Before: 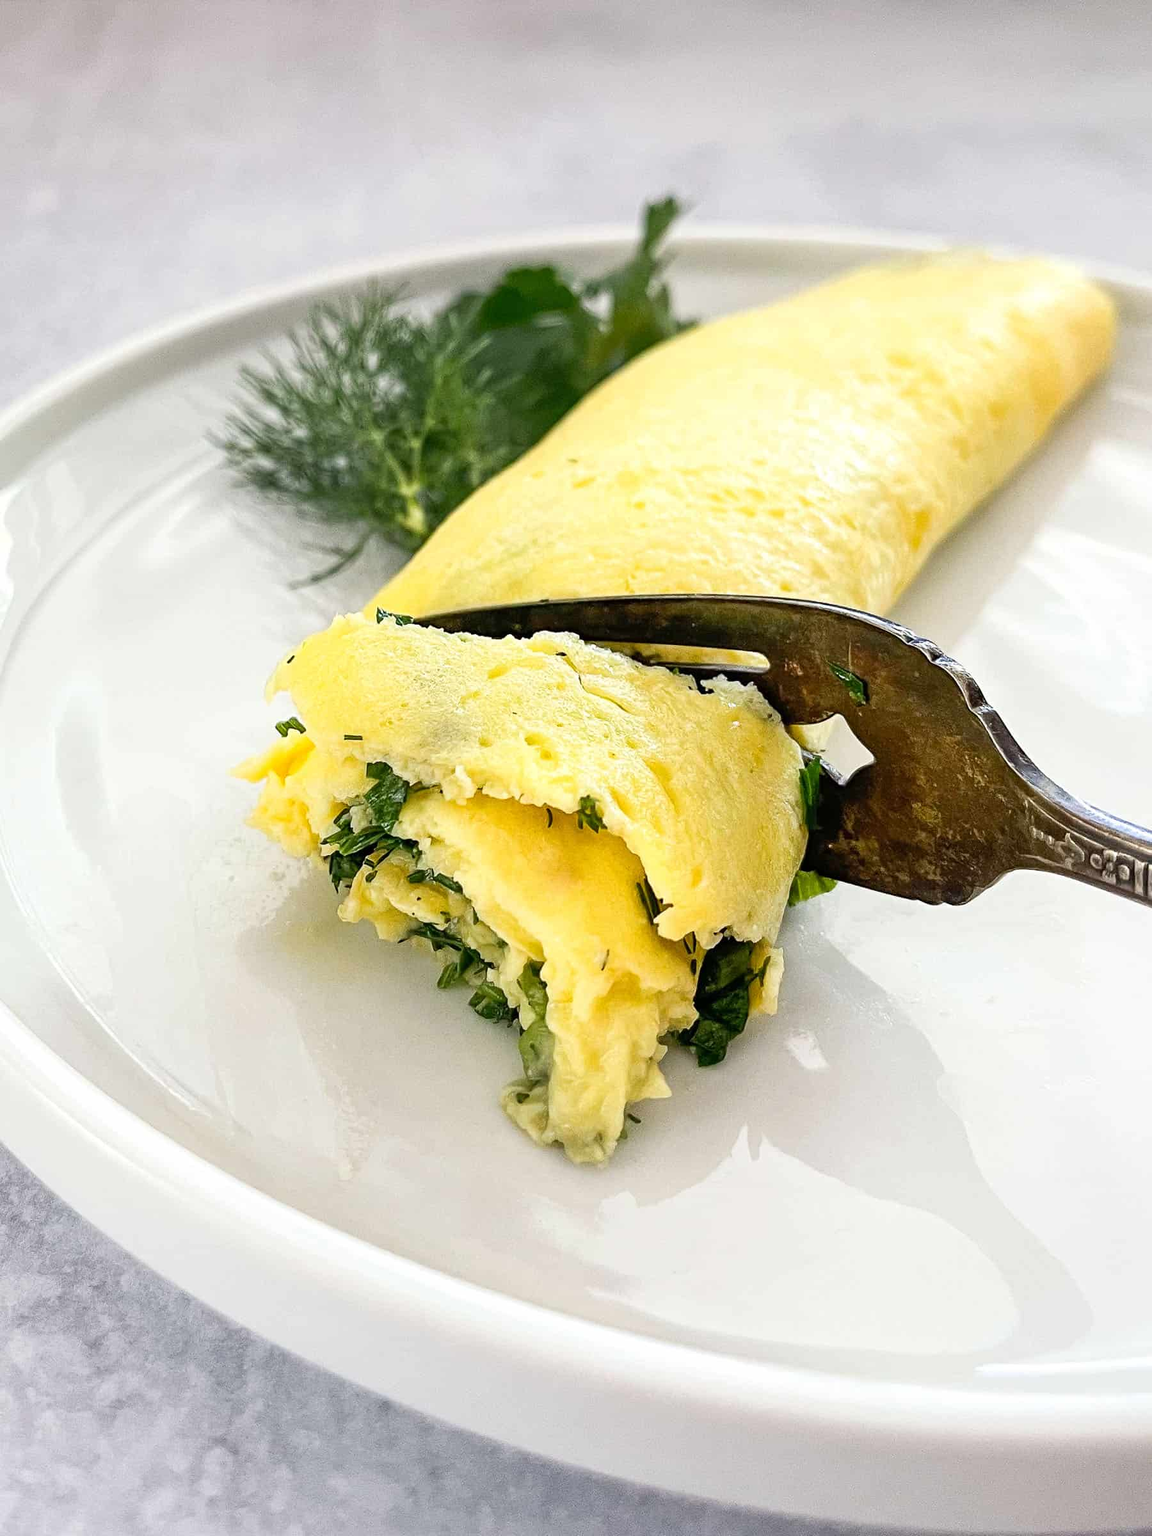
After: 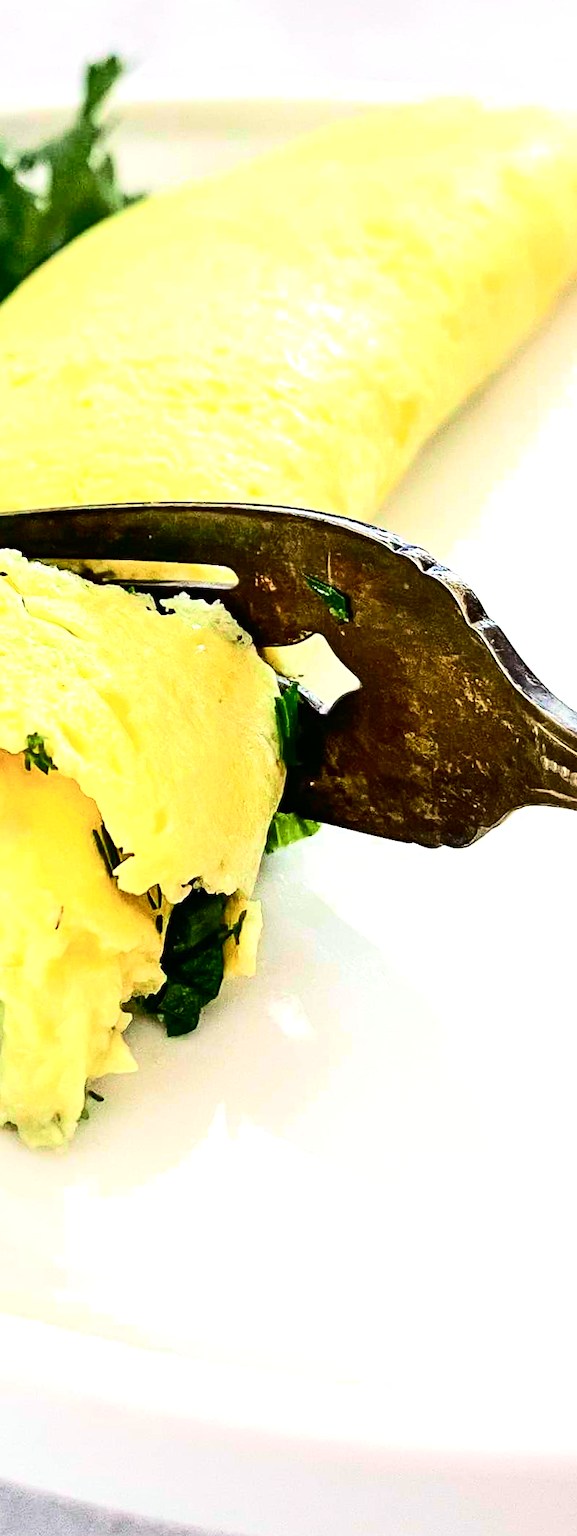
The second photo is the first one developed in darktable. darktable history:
tone curve: curves: ch0 [(0, 0.003) (0.044, 0.032) (0.12, 0.089) (0.197, 0.168) (0.281, 0.273) (0.468, 0.548) (0.588, 0.71) (0.701, 0.815) (0.86, 0.922) (1, 0.982)]; ch1 [(0, 0) (0.247, 0.215) (0.433, 0.382) (0.466, 0.426) (0.493, 0.481) (0.501, 0.5) (0.517, 0.524) (0.557, 0.582) (0.598, 0.651) (0.671, 0.735) (0.796, 0.85) (1, 1)]; ch2 [(0, 0) (0.249, 0.216) (0.357, 0.317) (0.448, 0.432) (0.478, 0.492) (0.498, 0.499) (0.517, 0.53) (0.537, 0.57) (0.569, 0.623) (0.61, 0.663) (0.706, 0.75) (0.808, 0.809) (0.991, 0.968)], color space Lab, independent channels, preserve colors none
tone equalizer: -8 EV -0.75 EV, -7 EV -0.7 EV, -6 EV -0.6 EV, -5 EV -0.4 EV, -3 EV 0.4 EV, -2 EV 0.6 EV, -1 EV 0.7 EV, +0 EV 0.75 EV, edges refinement/feathering 500, mask exposure compensation -1.57 EV, preserve details no
crop: left 47.628%, top 6.643%, right 7.874%
rotate and perspective: rotation -1.32°, lens shift (horizontal) -0.031, crop left 0.015, crop right 0.985, crop top 0.047, crop bottom 0.982
